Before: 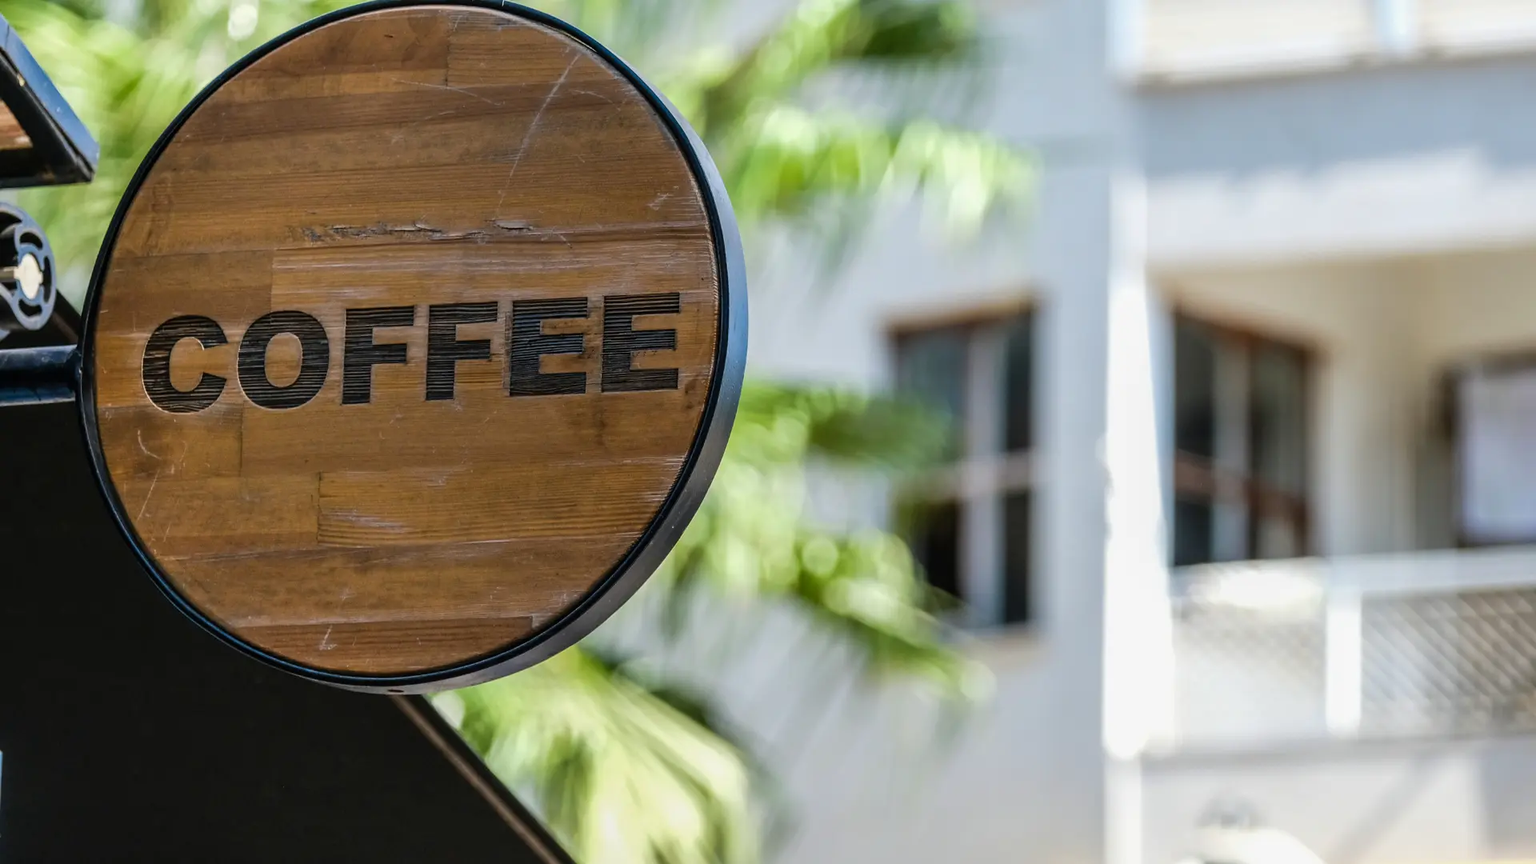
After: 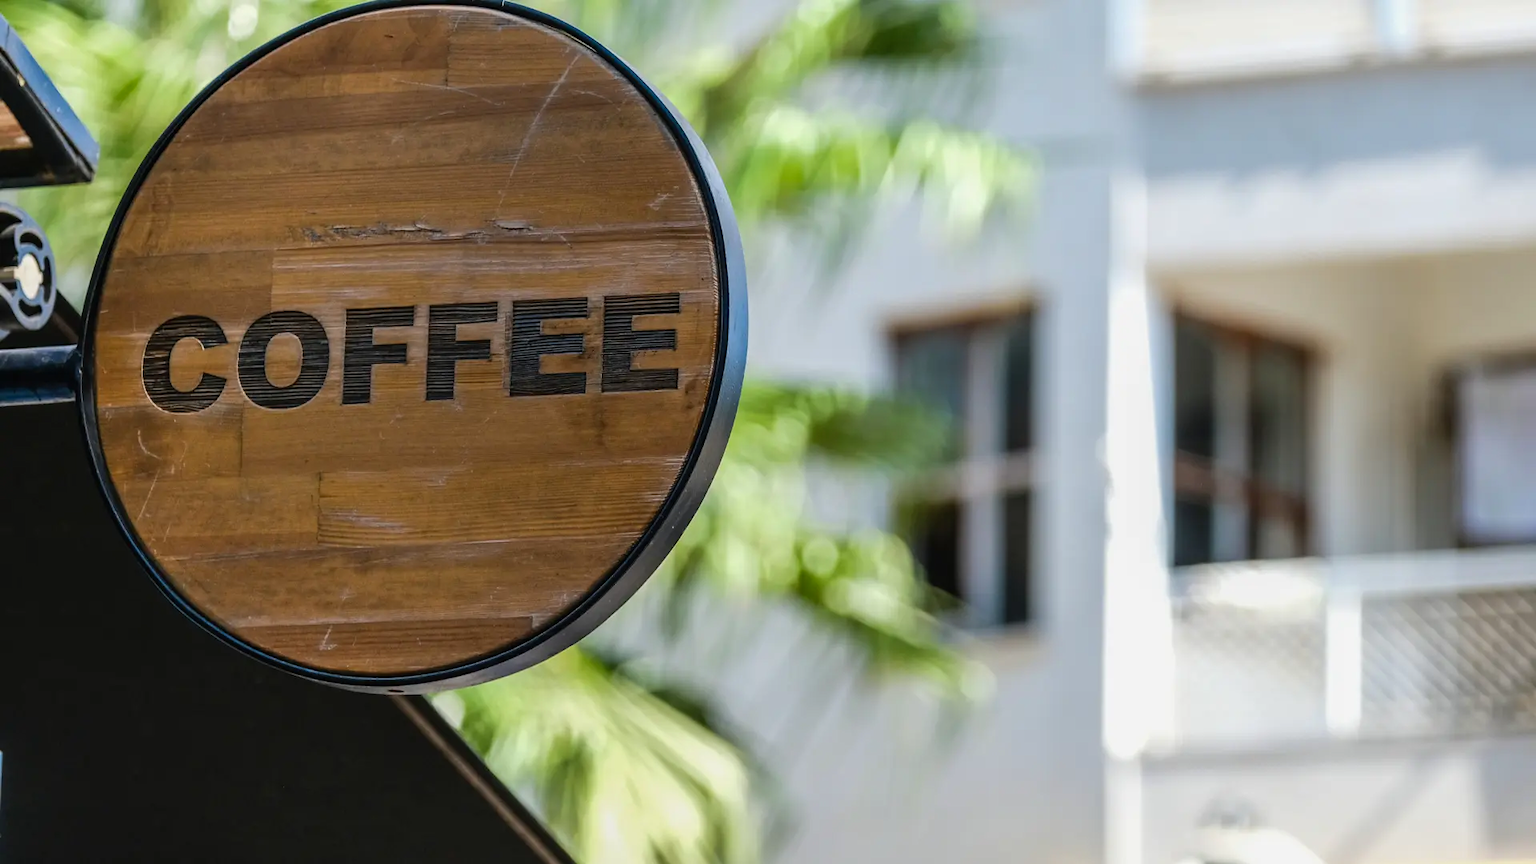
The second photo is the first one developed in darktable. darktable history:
contrast brightness saturation: contrast -0.019, brightness -0.011, saturation 0.031
